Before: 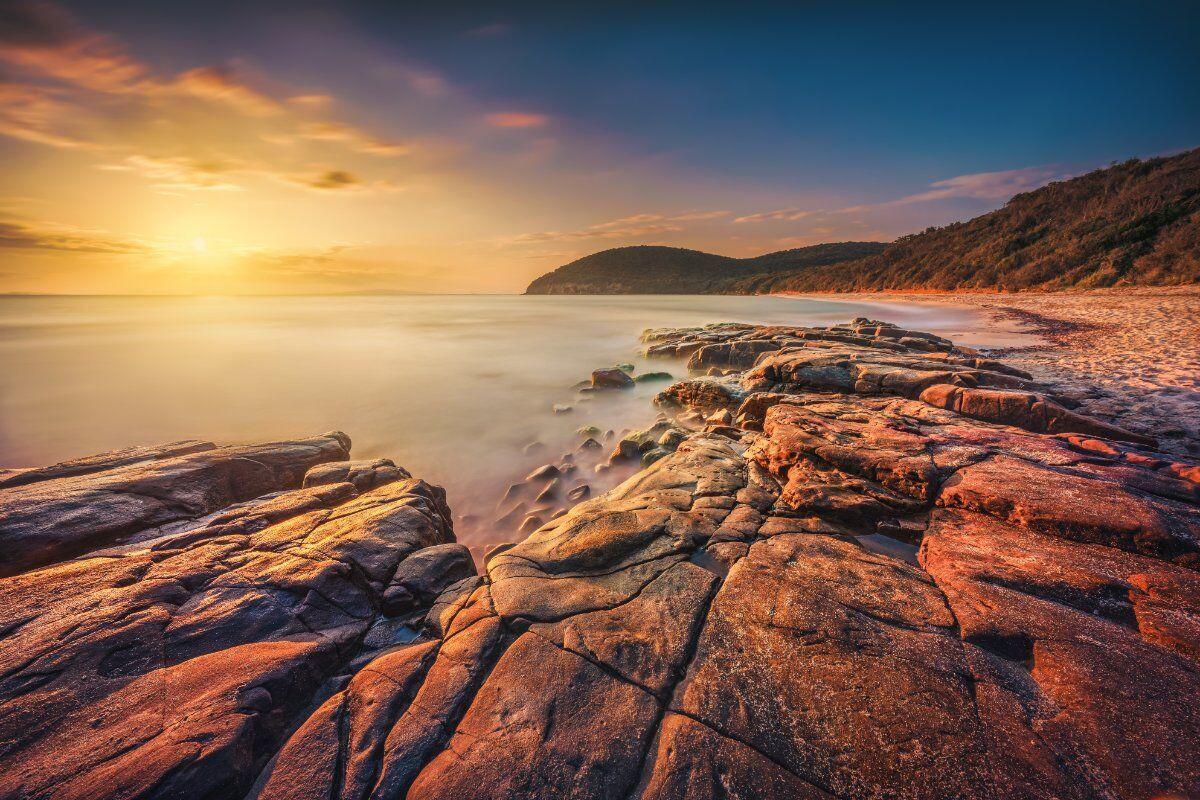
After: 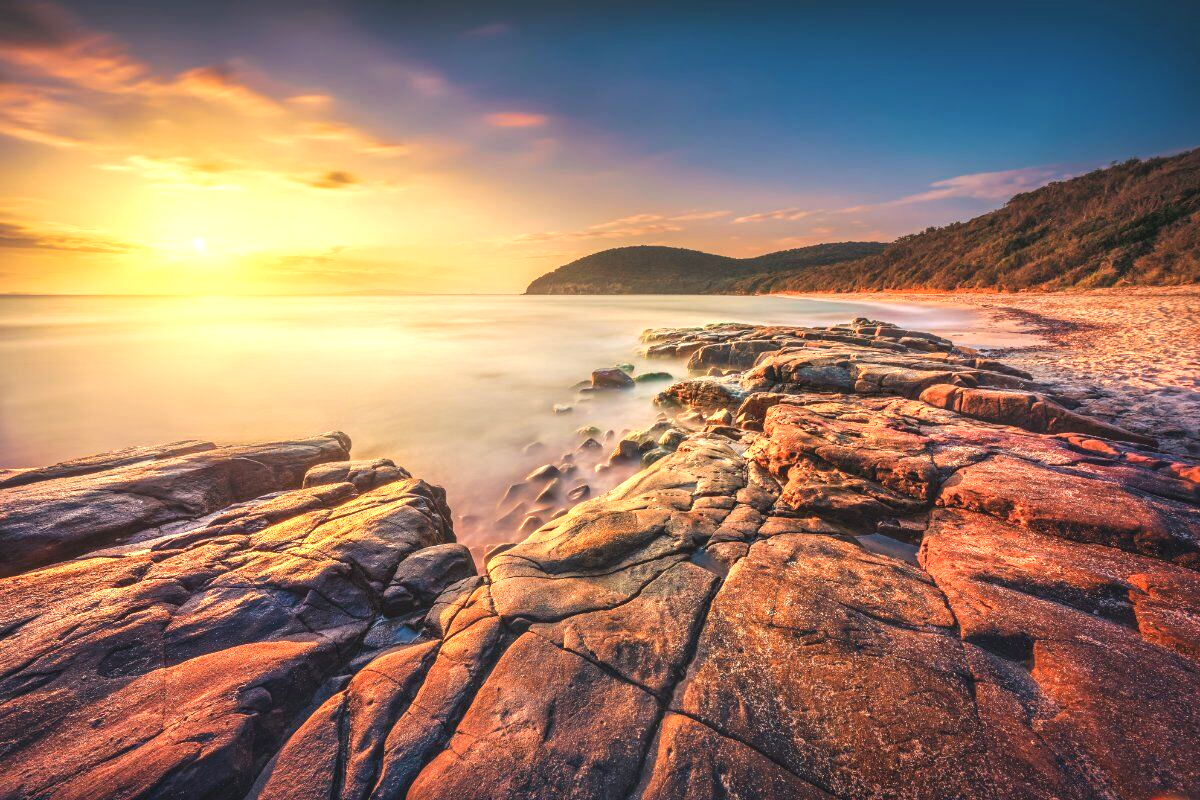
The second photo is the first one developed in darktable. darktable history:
exposure: black level correction -0.002, exposure 0.715 EV, compensate highlight preservation false
